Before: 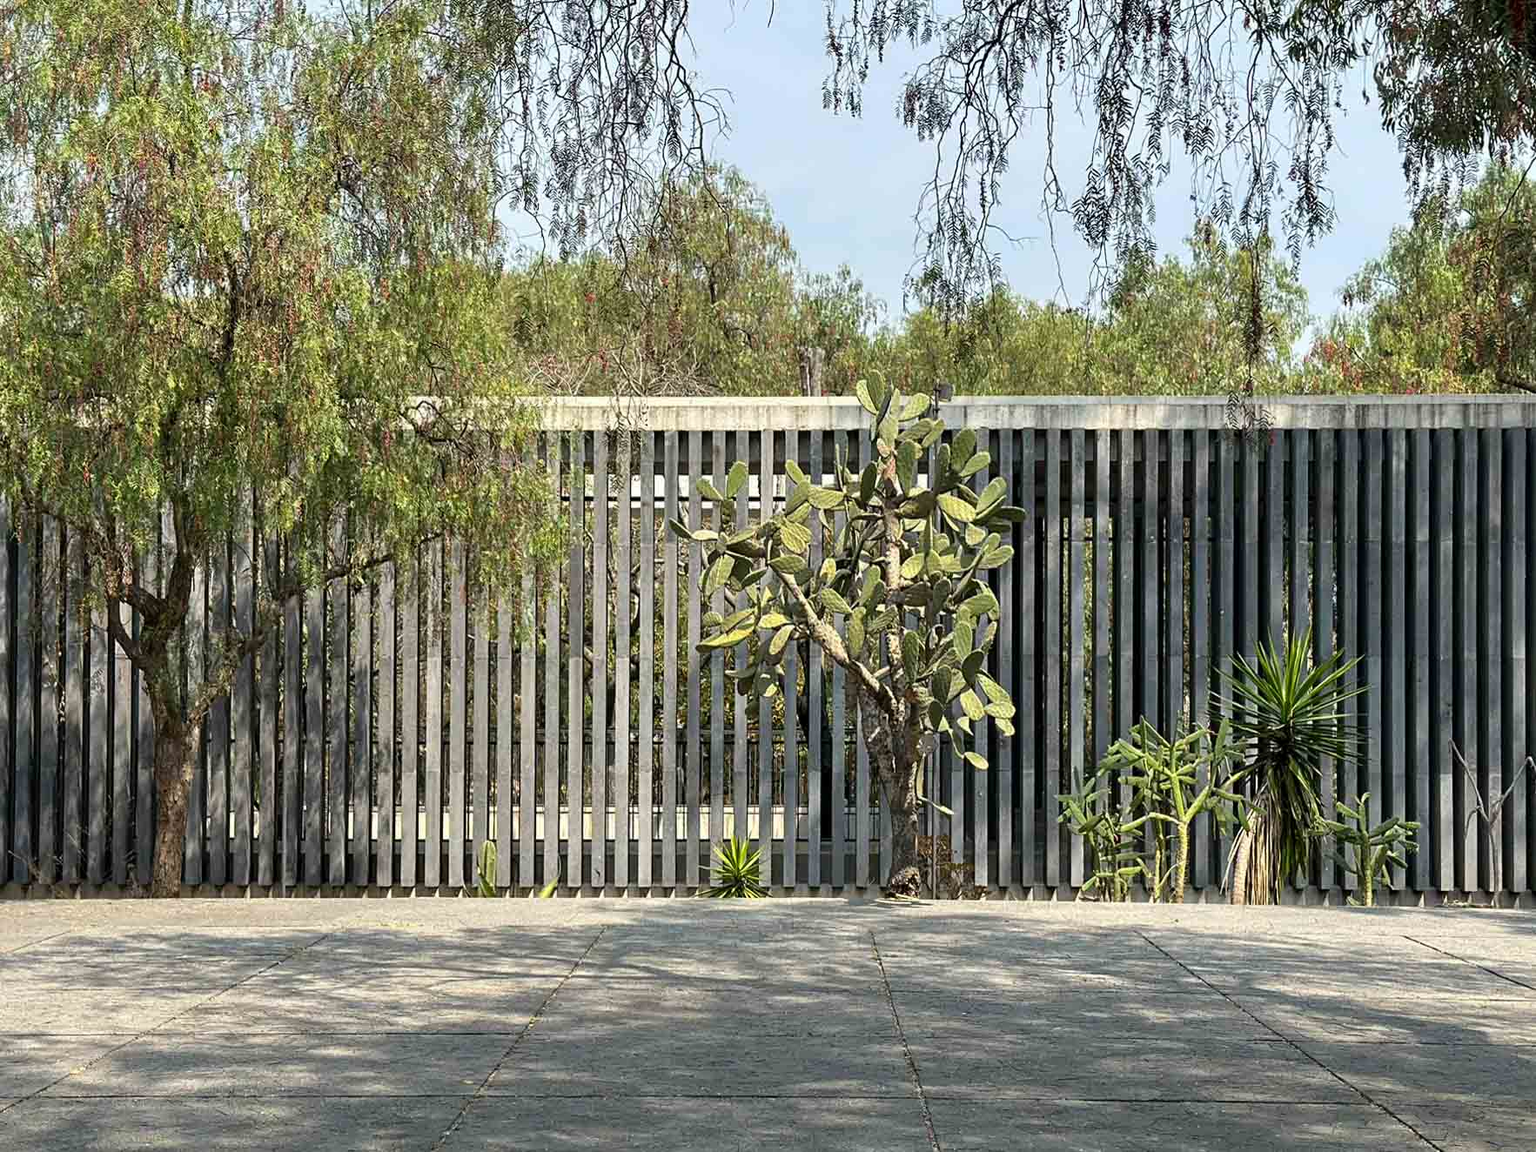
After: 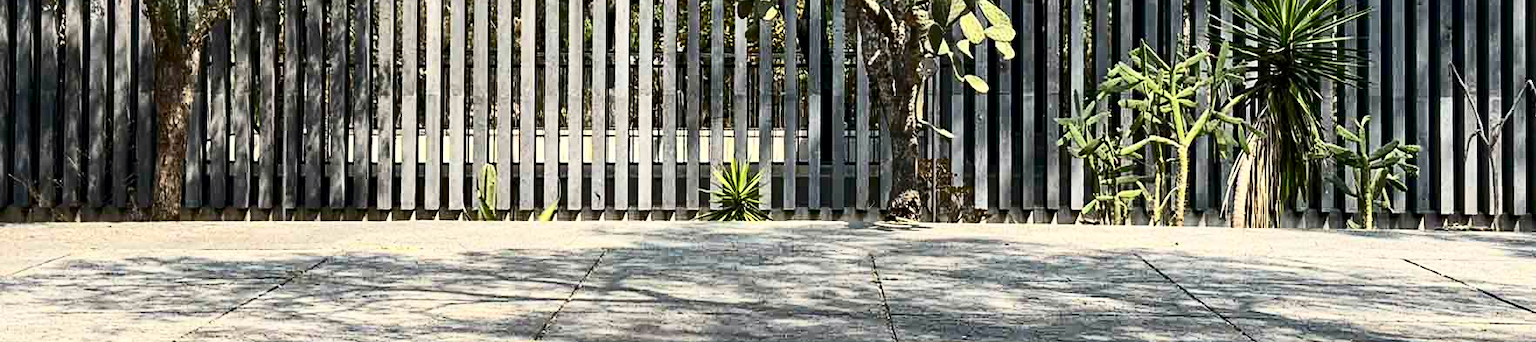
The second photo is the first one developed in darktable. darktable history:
crop and rotate: top 58.81%, bottom 11.447%
haze removal: compatibility mode true, adaptive false
contrast brightness saturation: contrast 0.37, brightness 0.101
